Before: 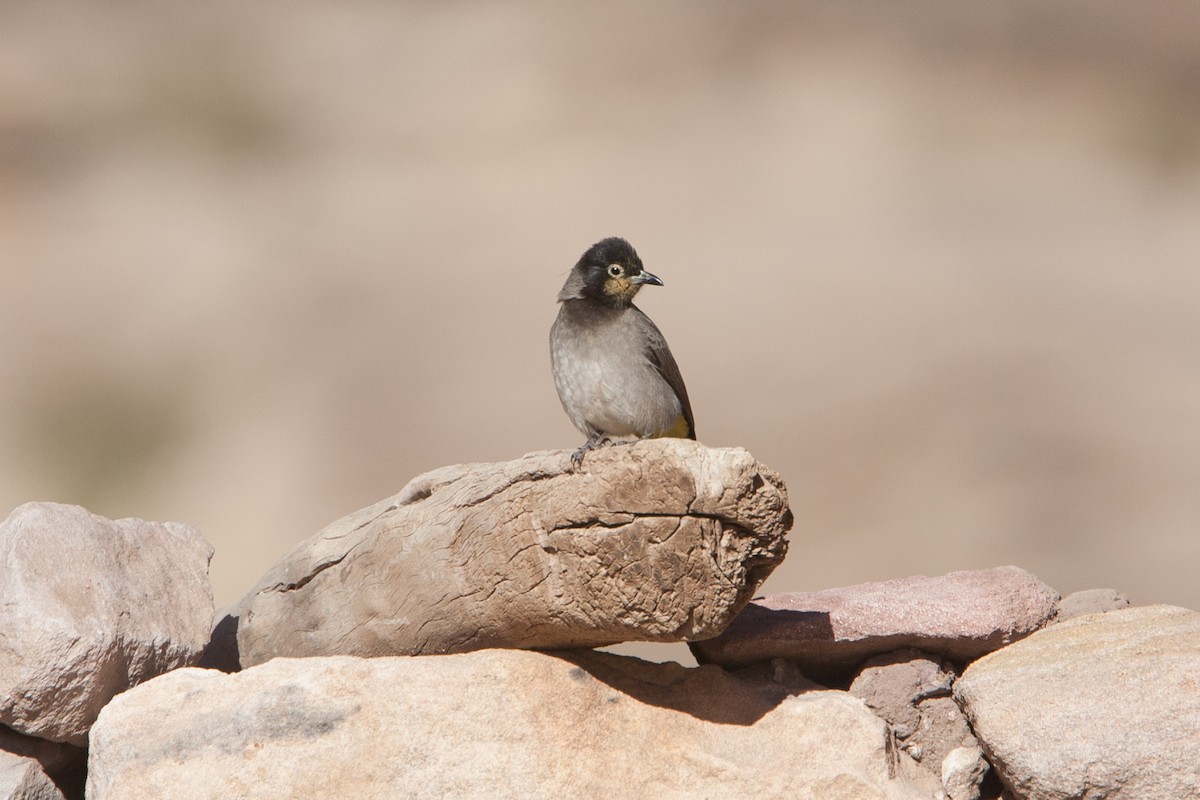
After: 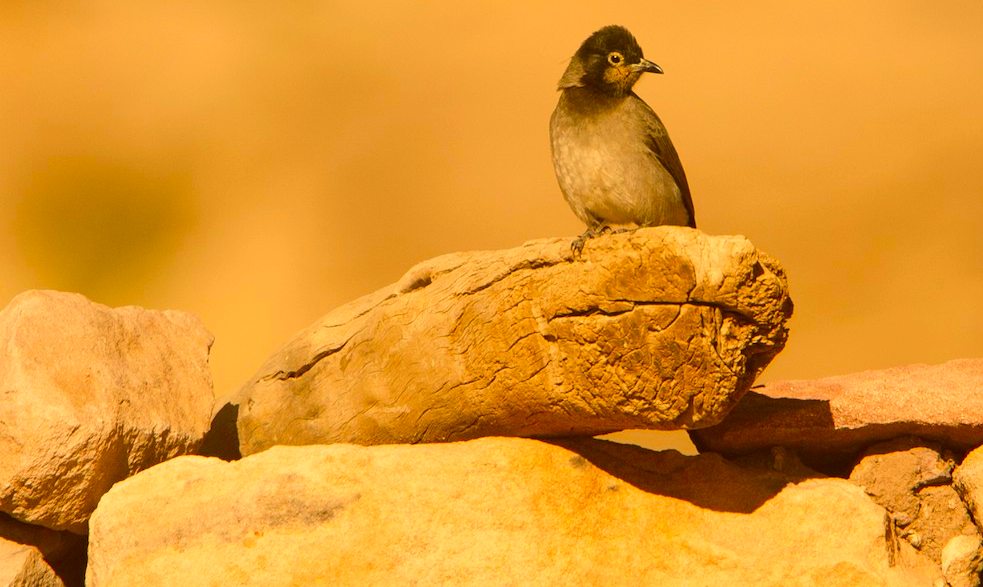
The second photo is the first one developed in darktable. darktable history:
color correction: highlights a* 10.99, highlights b* 29.9, shadows a* 2.72, shadows b* 17.55, saturation 1.75
crop: top 26.572%, right 18.02%
